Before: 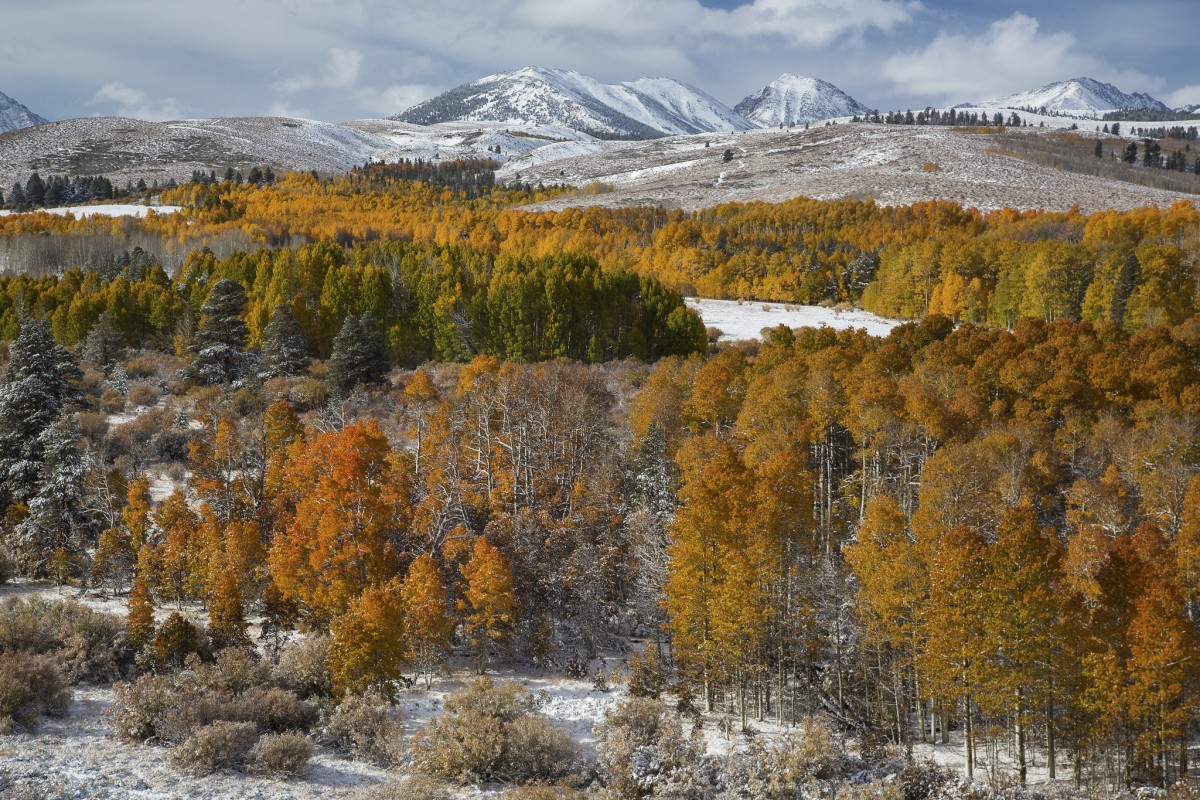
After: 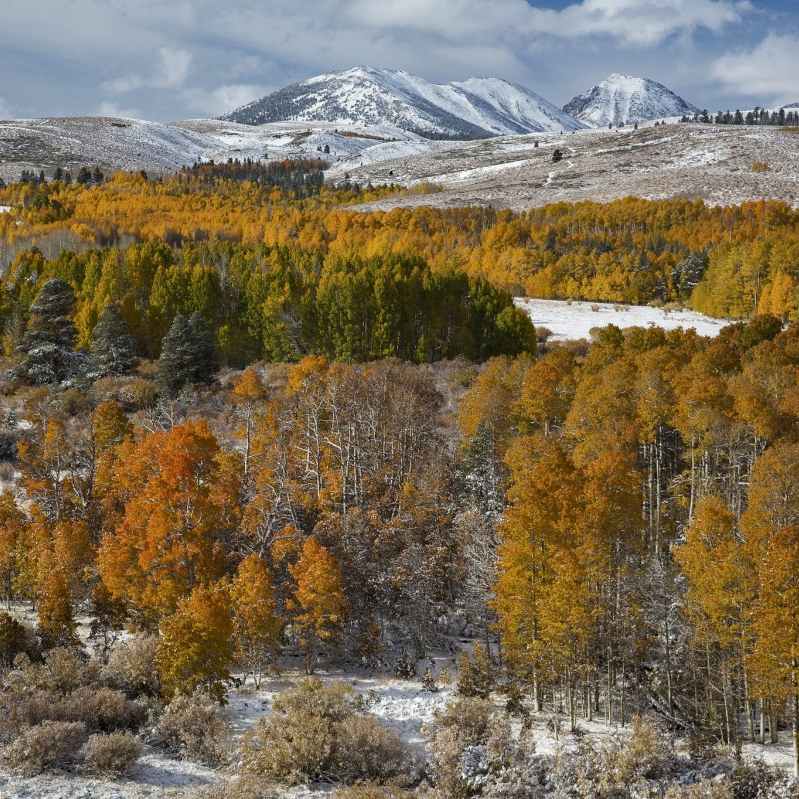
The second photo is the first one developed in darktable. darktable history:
haze removal: strength 0.29, distance 0.25, compatibility mode true, adaptive false
crop and rotate: left 14.292%, right 19.041%
